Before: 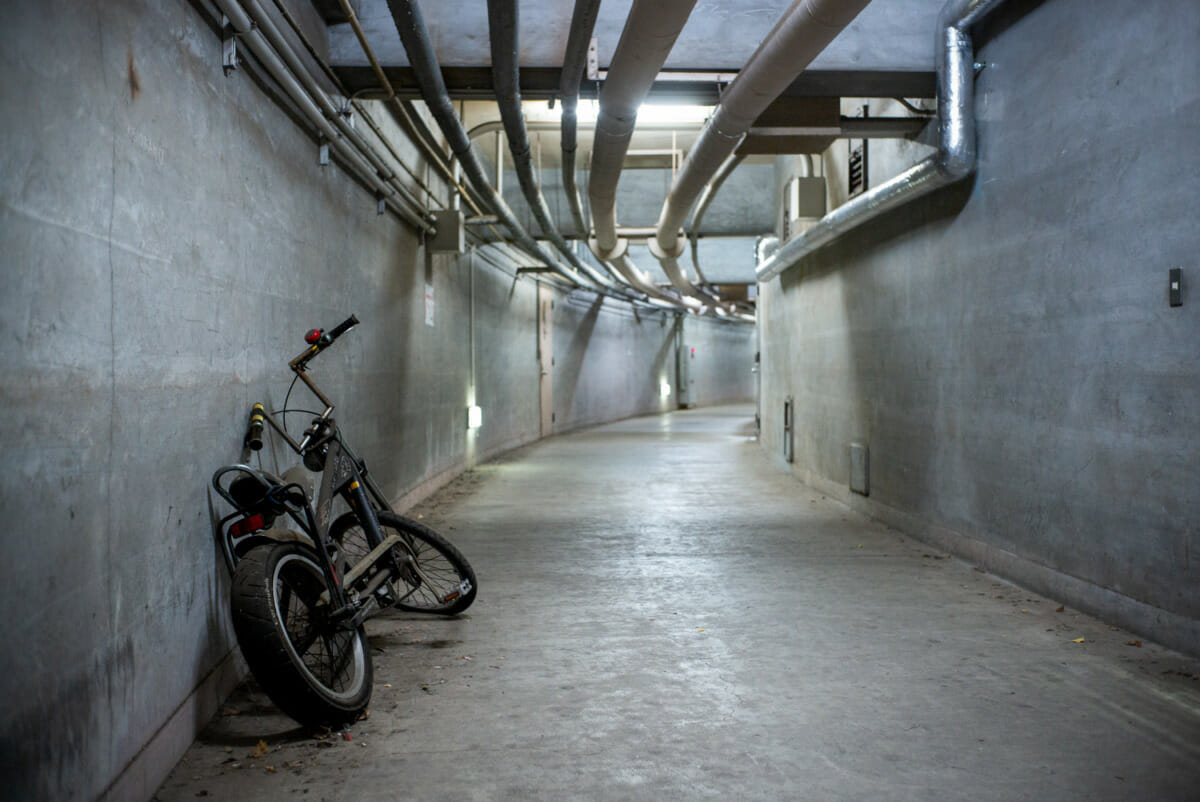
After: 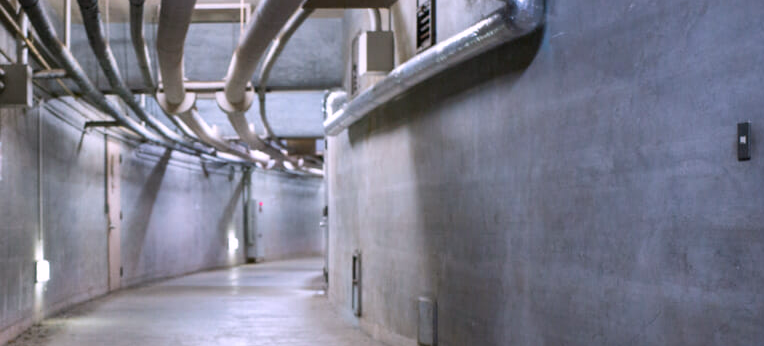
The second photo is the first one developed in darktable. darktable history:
white balance: red 1.066, blue 1.119
crop: left 36.005%, top 18.293%, right 0.31%, bottom 38.444%
